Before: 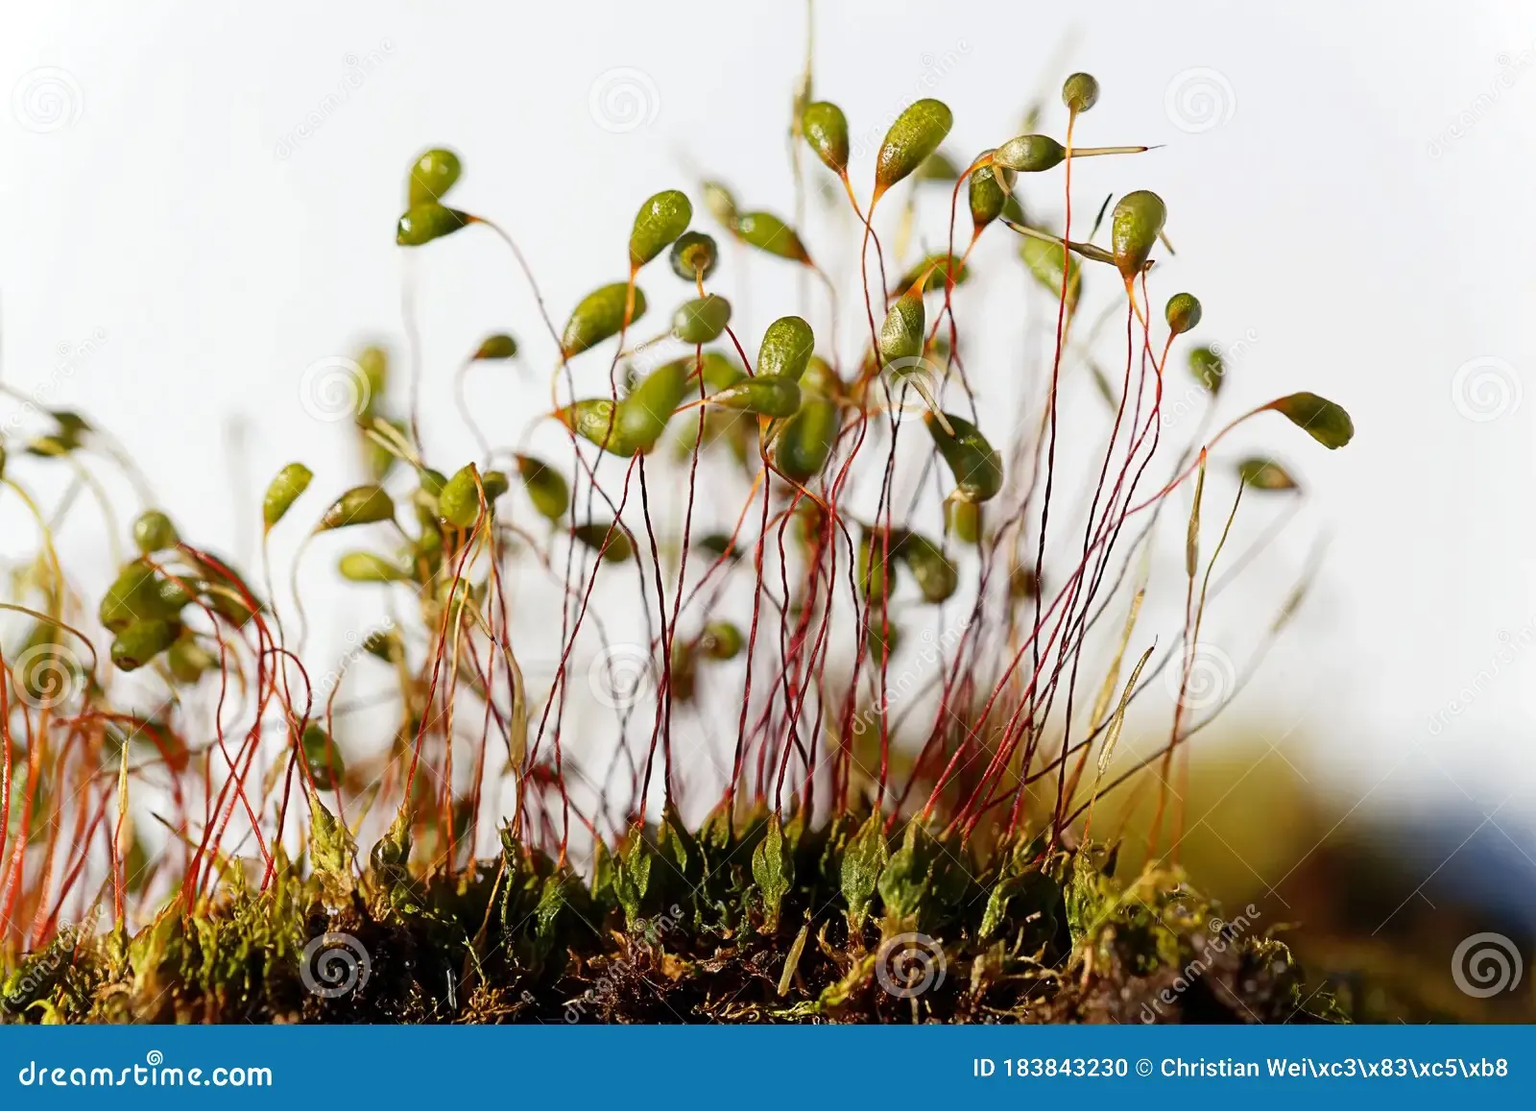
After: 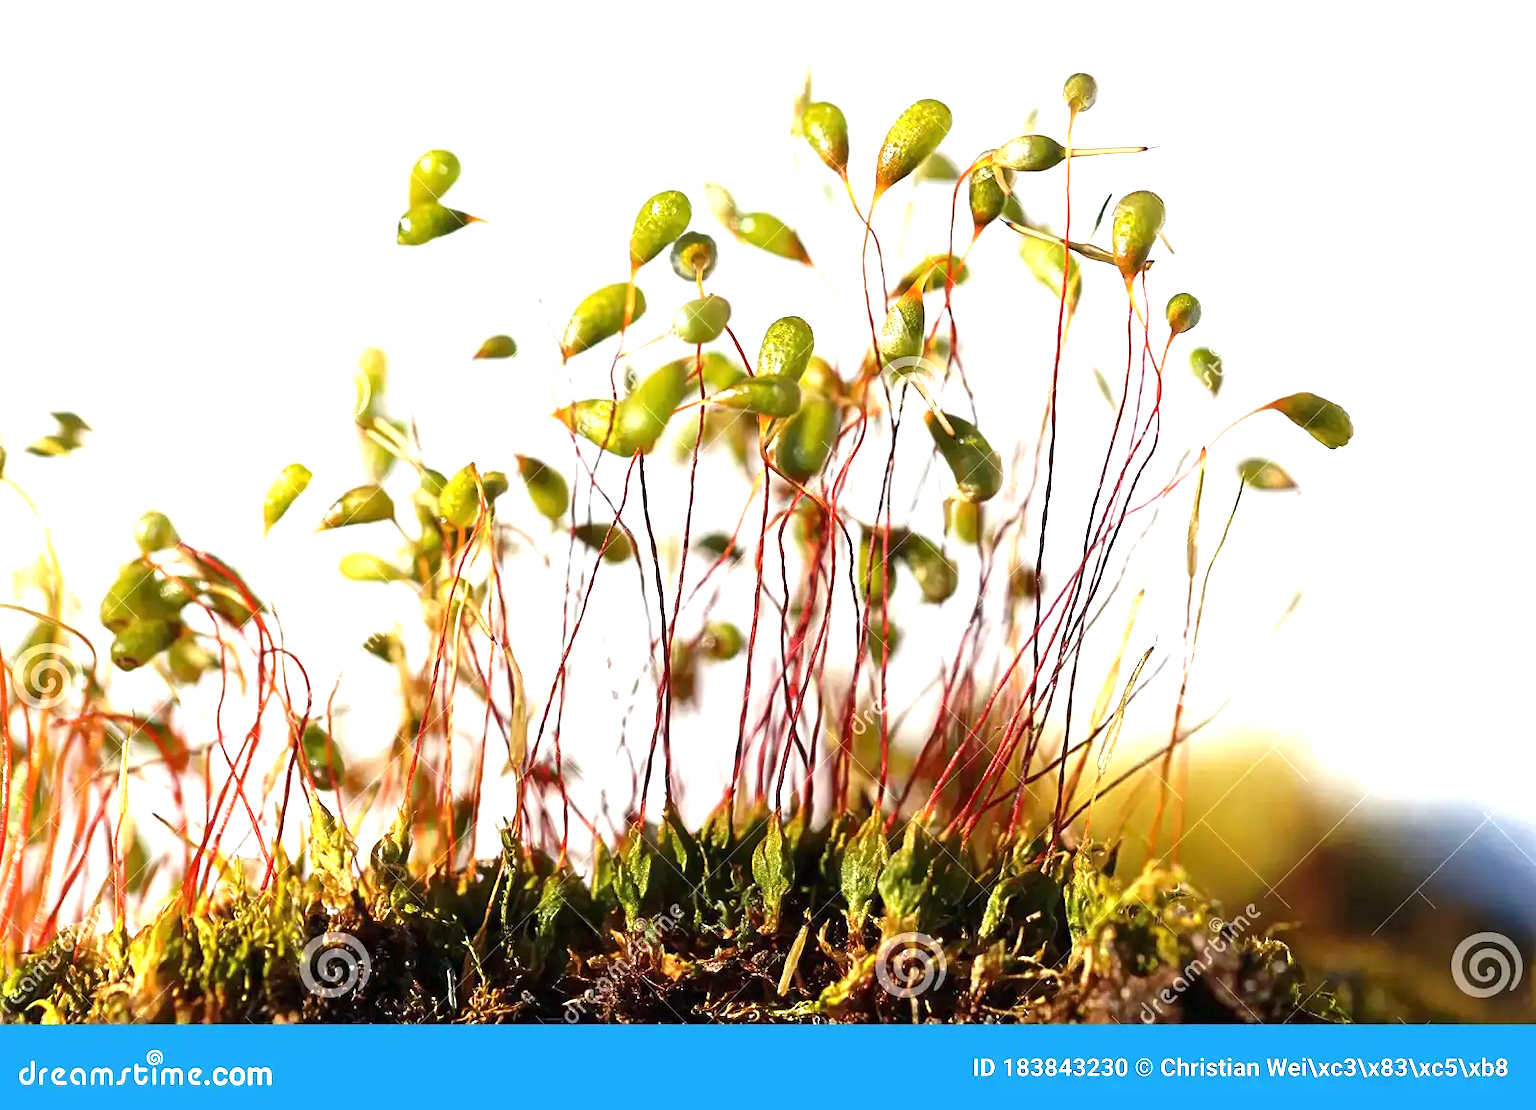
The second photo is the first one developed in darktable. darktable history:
exposure: black level correction 0, exposure 1.17 EV, compensate exposure bias true, compensate highlight preservation false
